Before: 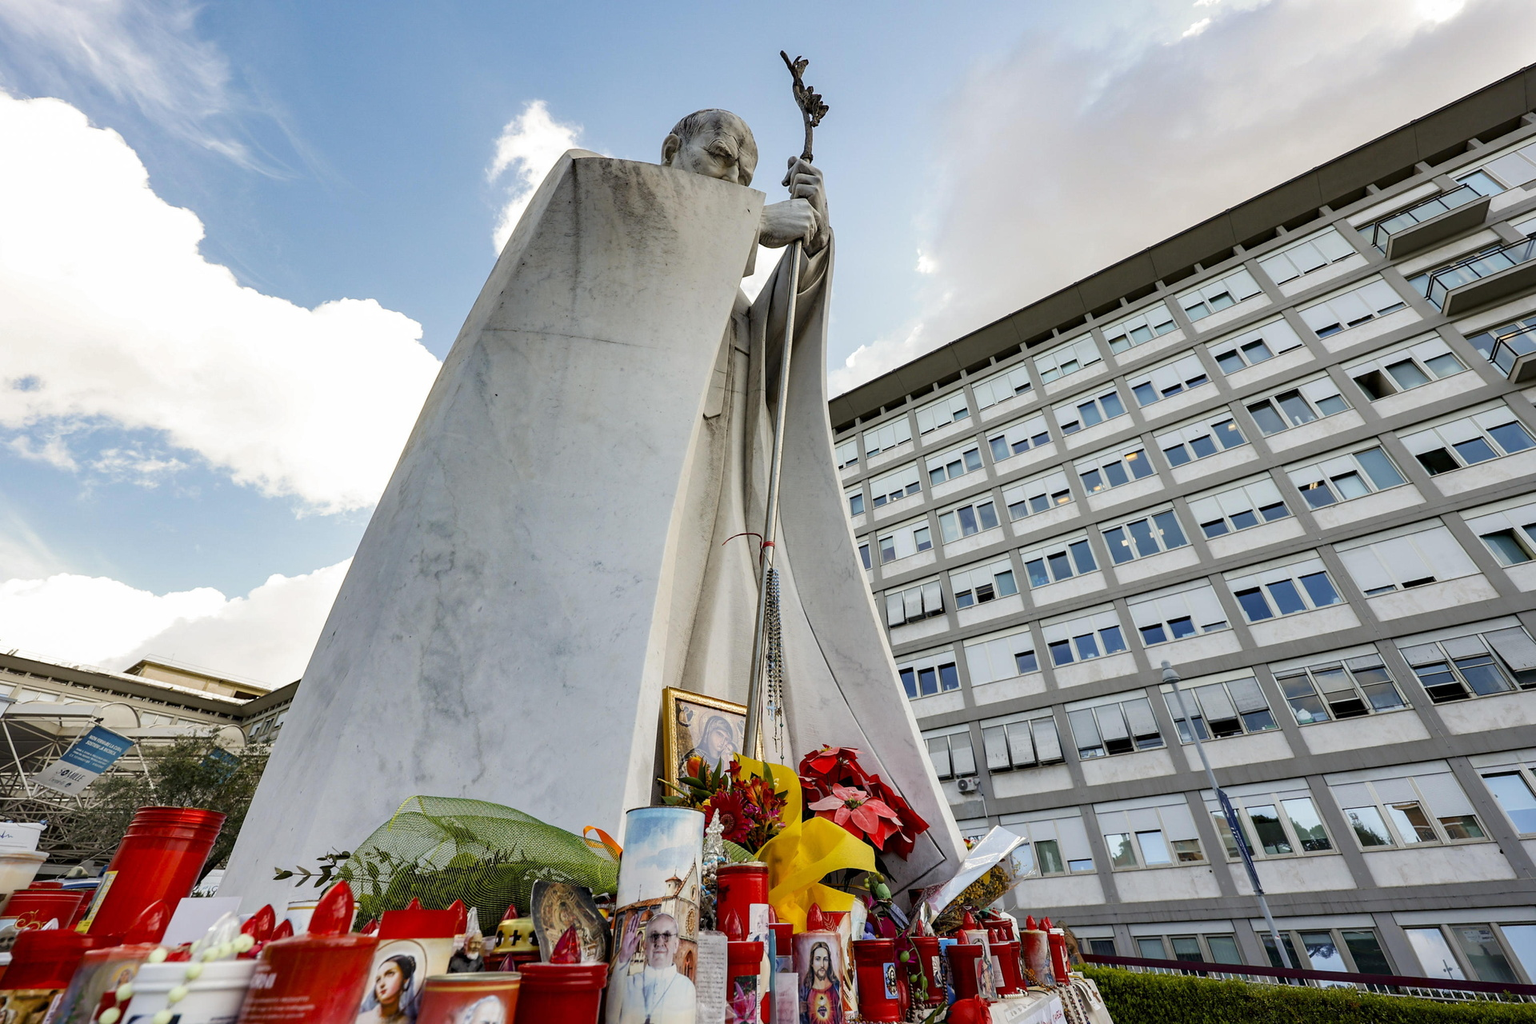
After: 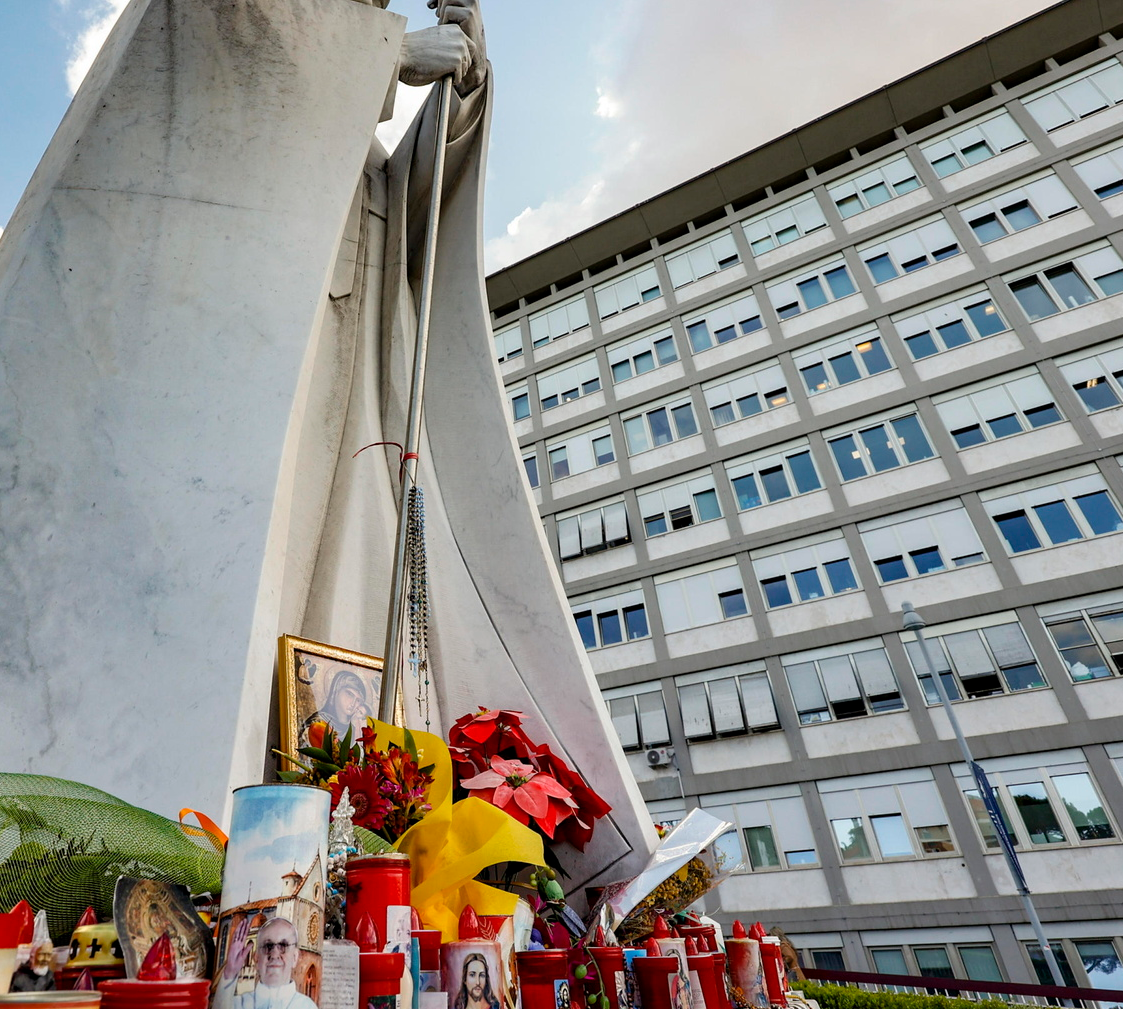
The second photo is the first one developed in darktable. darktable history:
crop and rotate: left 28.684%, top 17.541%, right 12.822%, bottom 3.555%
